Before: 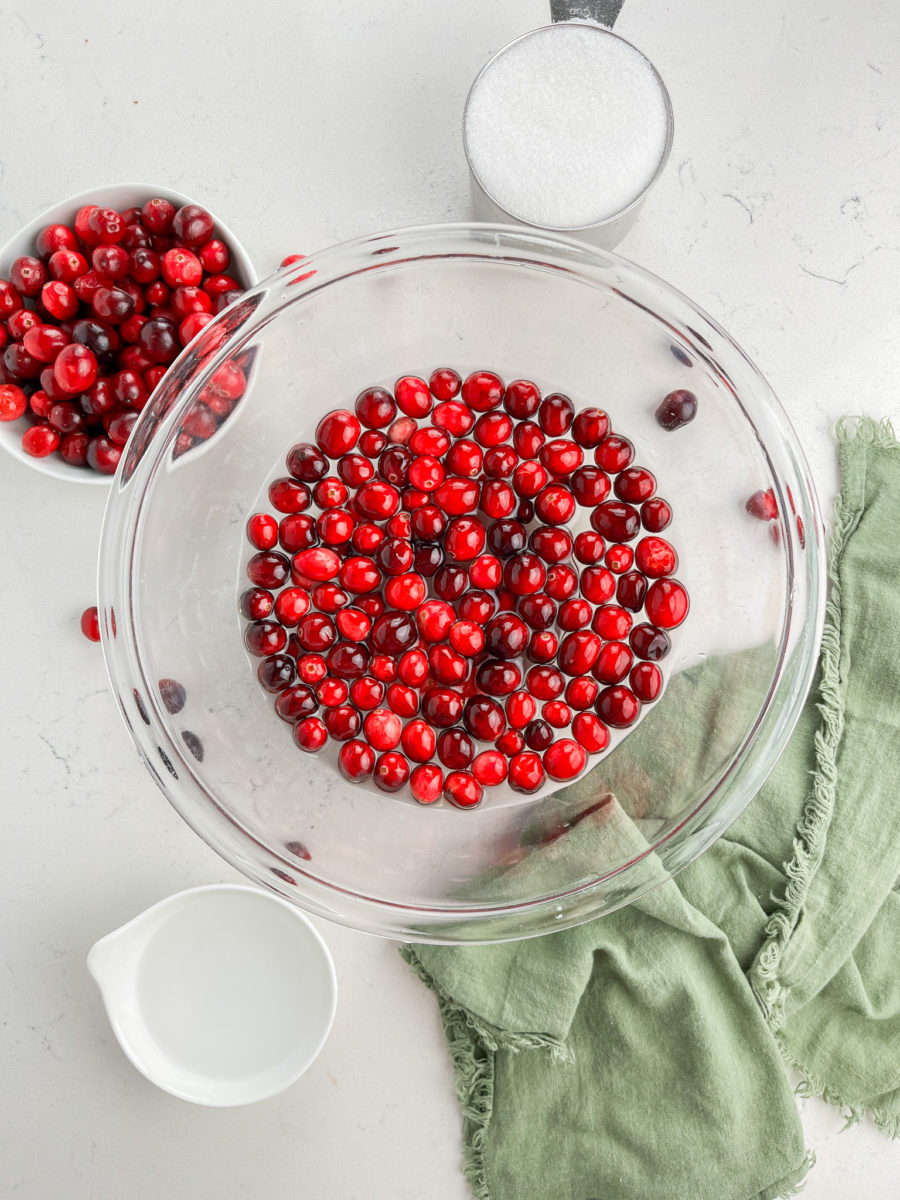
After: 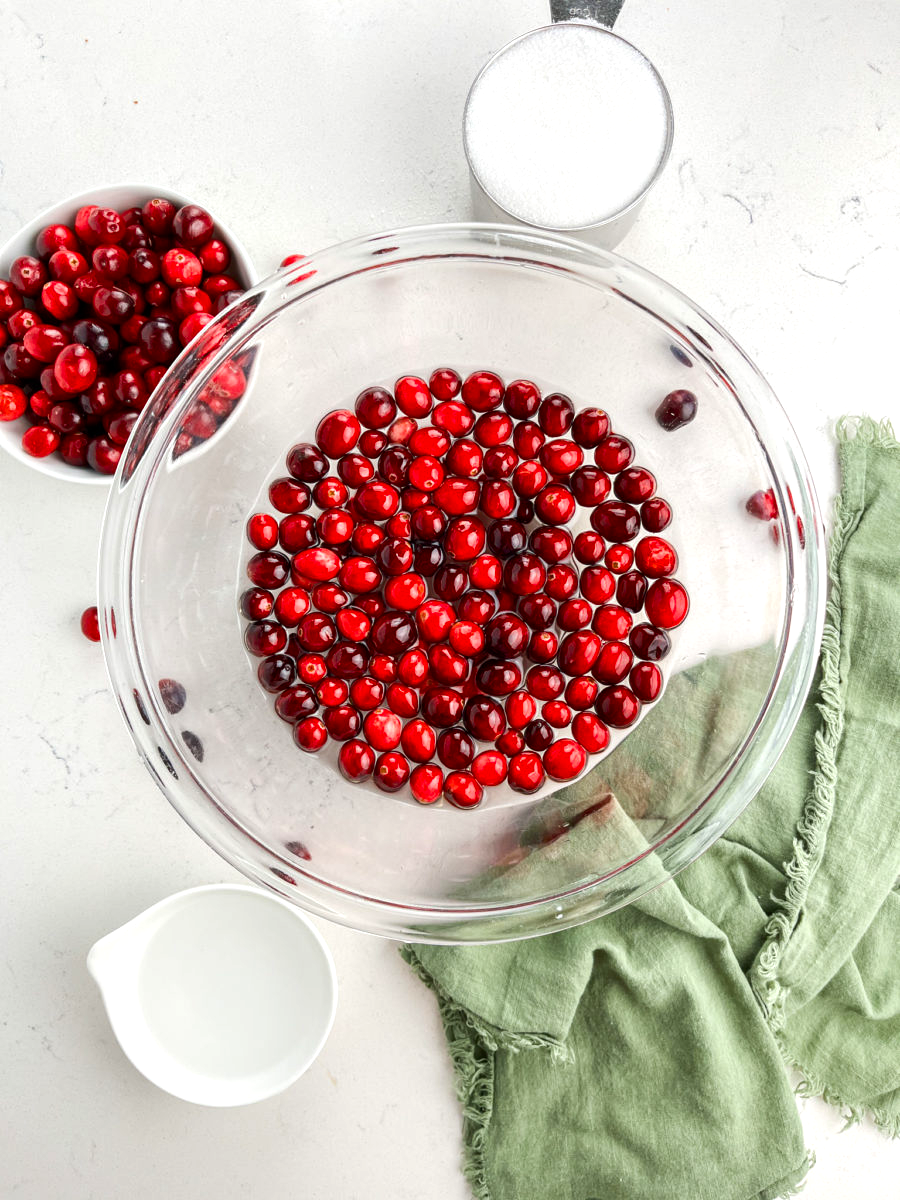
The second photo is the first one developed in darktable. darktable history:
exposure: exposure -0.303 EV, compensate highlight preservation false
color balance rgb: perceptual saturation grading › global saturation 20%, perceptual saturation grading › highlights -24.887%, perceptual saturation grading › shadows 24.469%, perceptual brilliance grading › highlights 19.274%, perceptual brilliance grading › mid-tones 20.822%, perceptual brilliance grading › shadows -19.904%, global vibrance 19.401%
